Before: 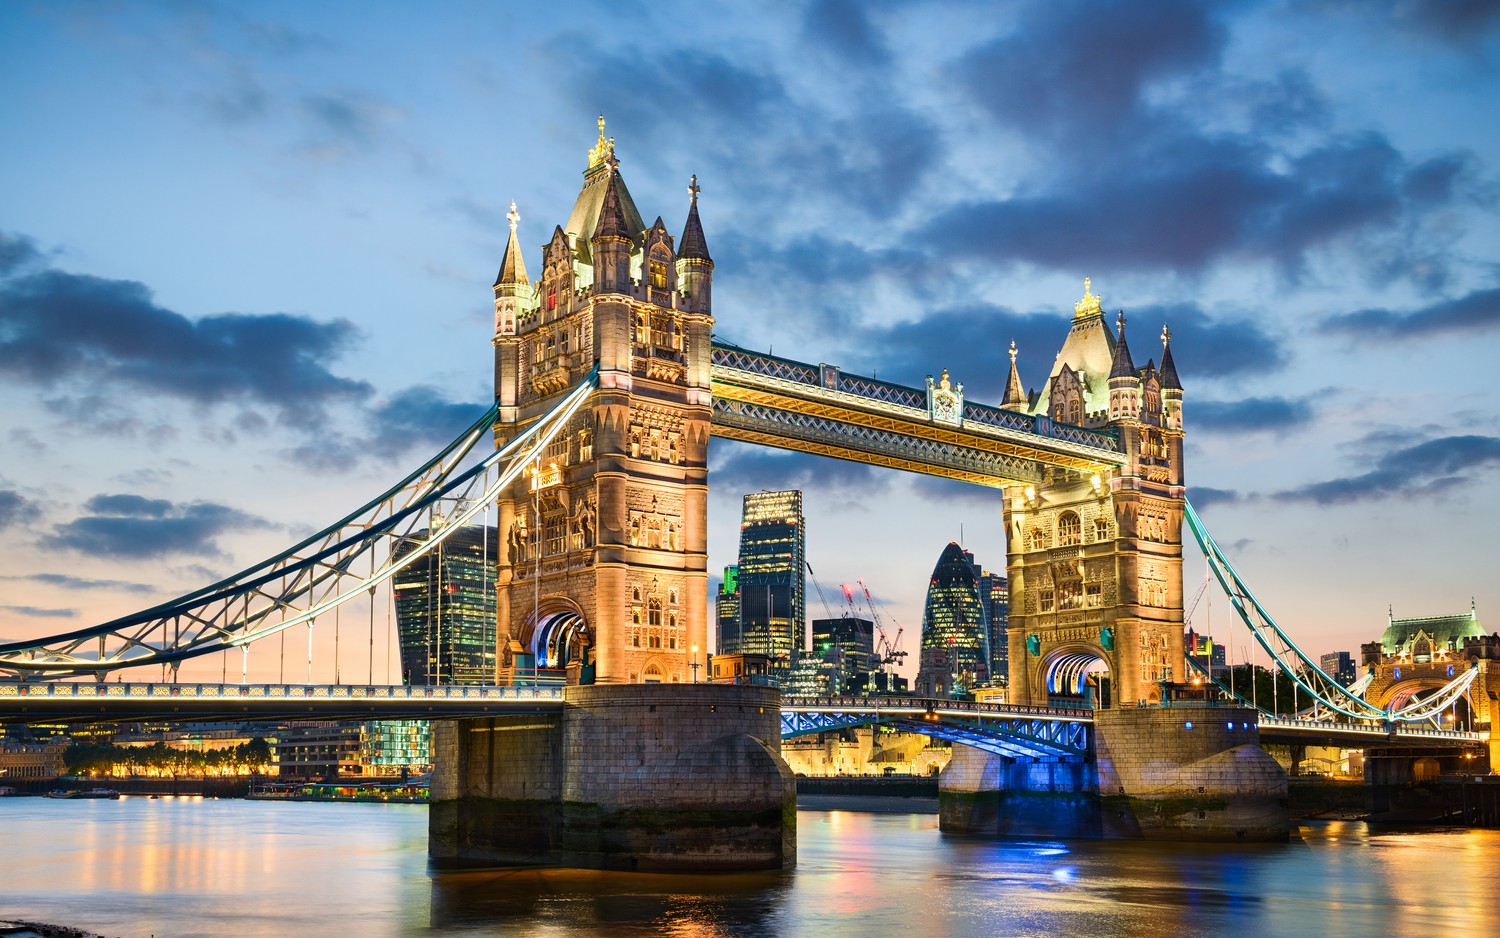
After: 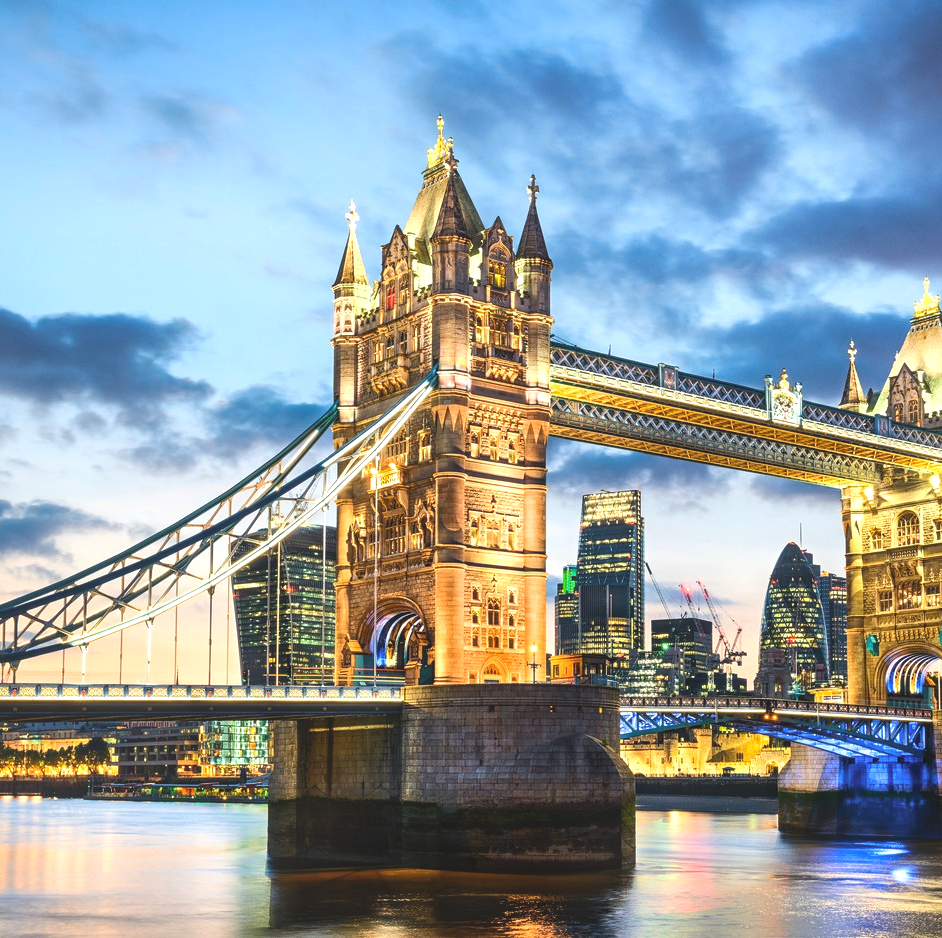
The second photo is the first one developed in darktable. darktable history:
crop: left 10.798%, right 26.4%
tone equalizer: -8 EV -0.739 EV, -7 EV -0.721 EV, -6 EV -0.571 EV, -5 EV -0.414 EV, -3 EV 0.374 EV, -2 EV 0.6 EV, -1 EV 0.694 EV, +0 EV 0.758 EV, edges refinement/feathering 500, mask exposure compensation -1.57 EV, preserve details no
local contrast: highlights 46%, shadows 4%, detail 101%
